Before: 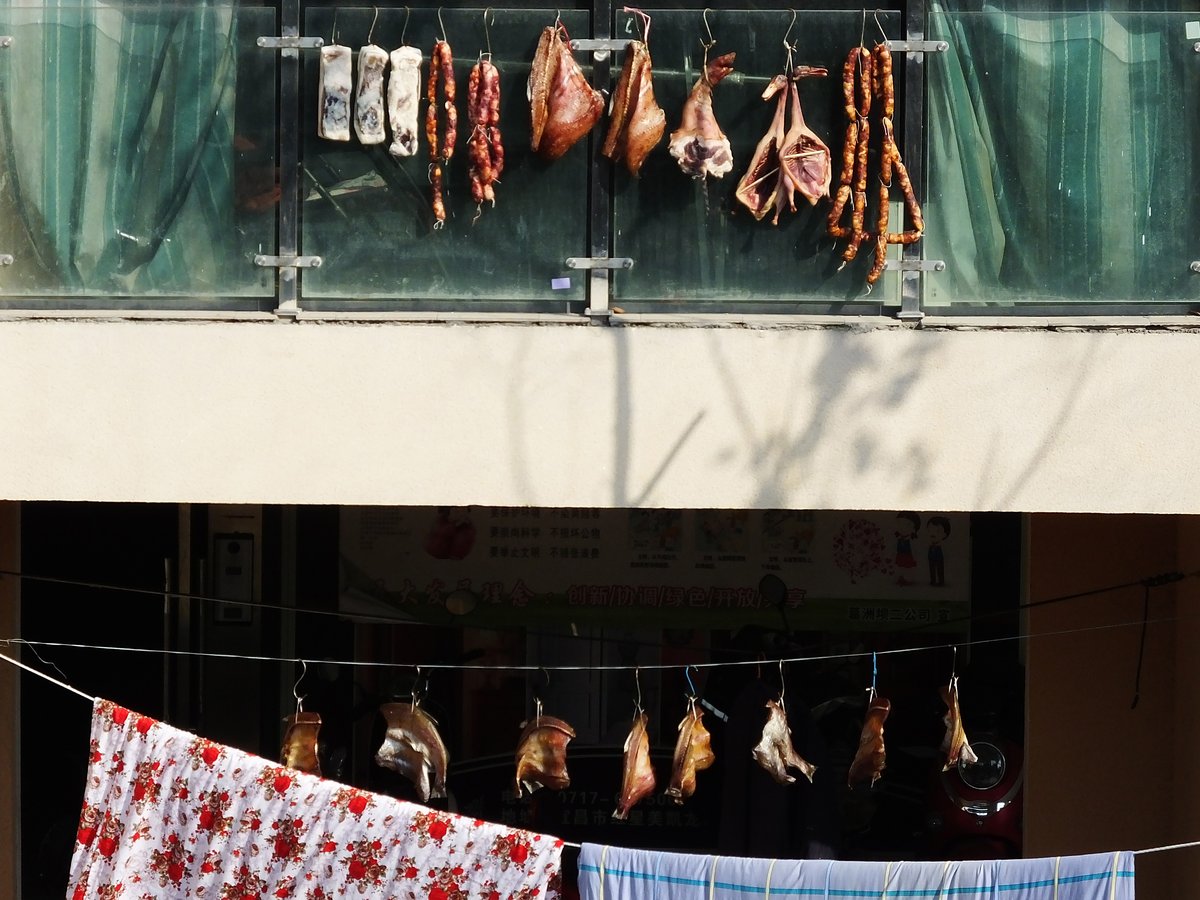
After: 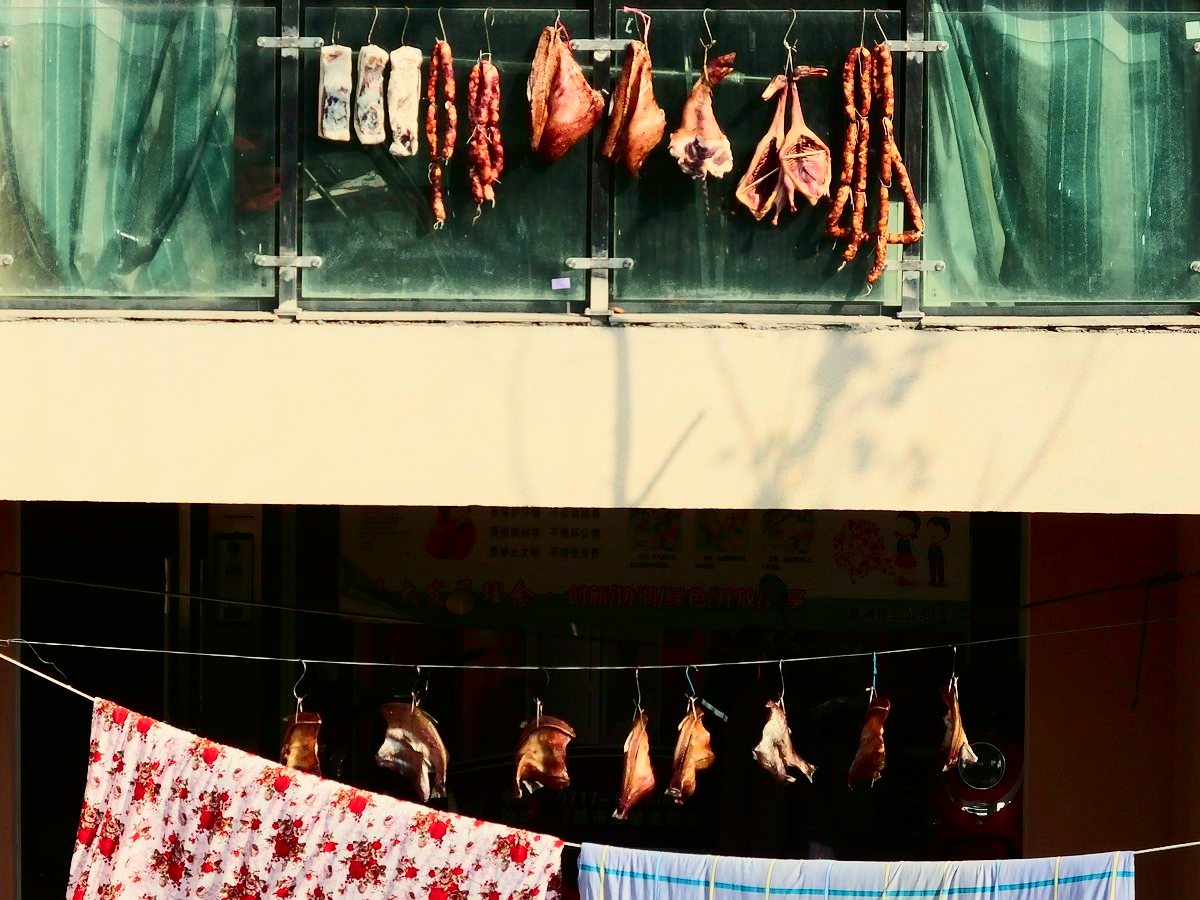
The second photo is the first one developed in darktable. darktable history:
tone curve: curves: ch0 [(0, 0) (0.068, 0.031) (0.175, 0.132) (0.337, 0.304) (0.498, 0.511) (0.748, 0.762) (0.993, 0.954)]; ch1 [(0, 0) (0.294, 0.184) (0.359, 0.34) (0.362, 0.35) (0.43, 0.41) (0.469, 0.453) (0.495, 0.489) (0.54, 0.563) (0.612, 0.641) (1, 1)]; ch2 [(0, 0) (0.431, 0.419) (0.495, 0.502) (0.524, 0.534) (0.557, 0.56) (0.634, 0.654) (0.728, 0.722) (1, 1)], color space Lab, independent channels, preserve colors none
white balance: red 1.029, blue 0.92
contrast brightness saturation: contrast 0.2, brightness 0.15, saturation 0.14
